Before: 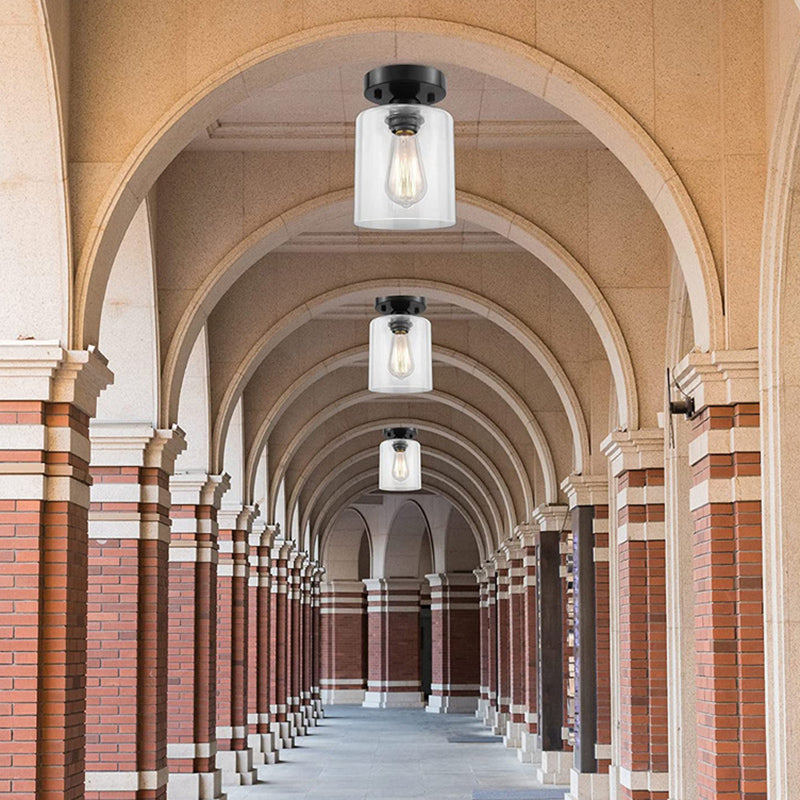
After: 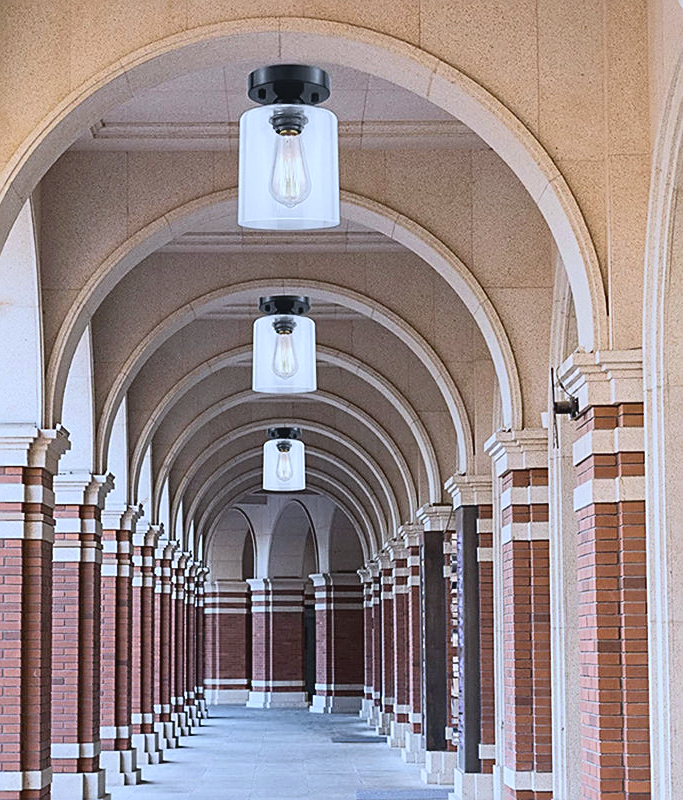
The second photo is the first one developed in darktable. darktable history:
tone curve: curves: ch0 [(0, 0.045) (0.155, 0.169) (0.46, 0.466) (0.751, 0.788) (1, 0.961)]; ch1 [(0, 0) (0.43, 0.408) (0.472, 0.469) (0.505, 0.503) (0.553, 0.555) (0.592, 0.581) (1, 1)]; ch2 [(0, 0) (0.505, 0.495) (0.579, 0.569) (1, 1)], color space Lab, independent channels, preserve colors none
sharpen: amount 0.6
crop and rotate: left 14.584%
white balance: red 0.926, green 1.003, blue 1.133
